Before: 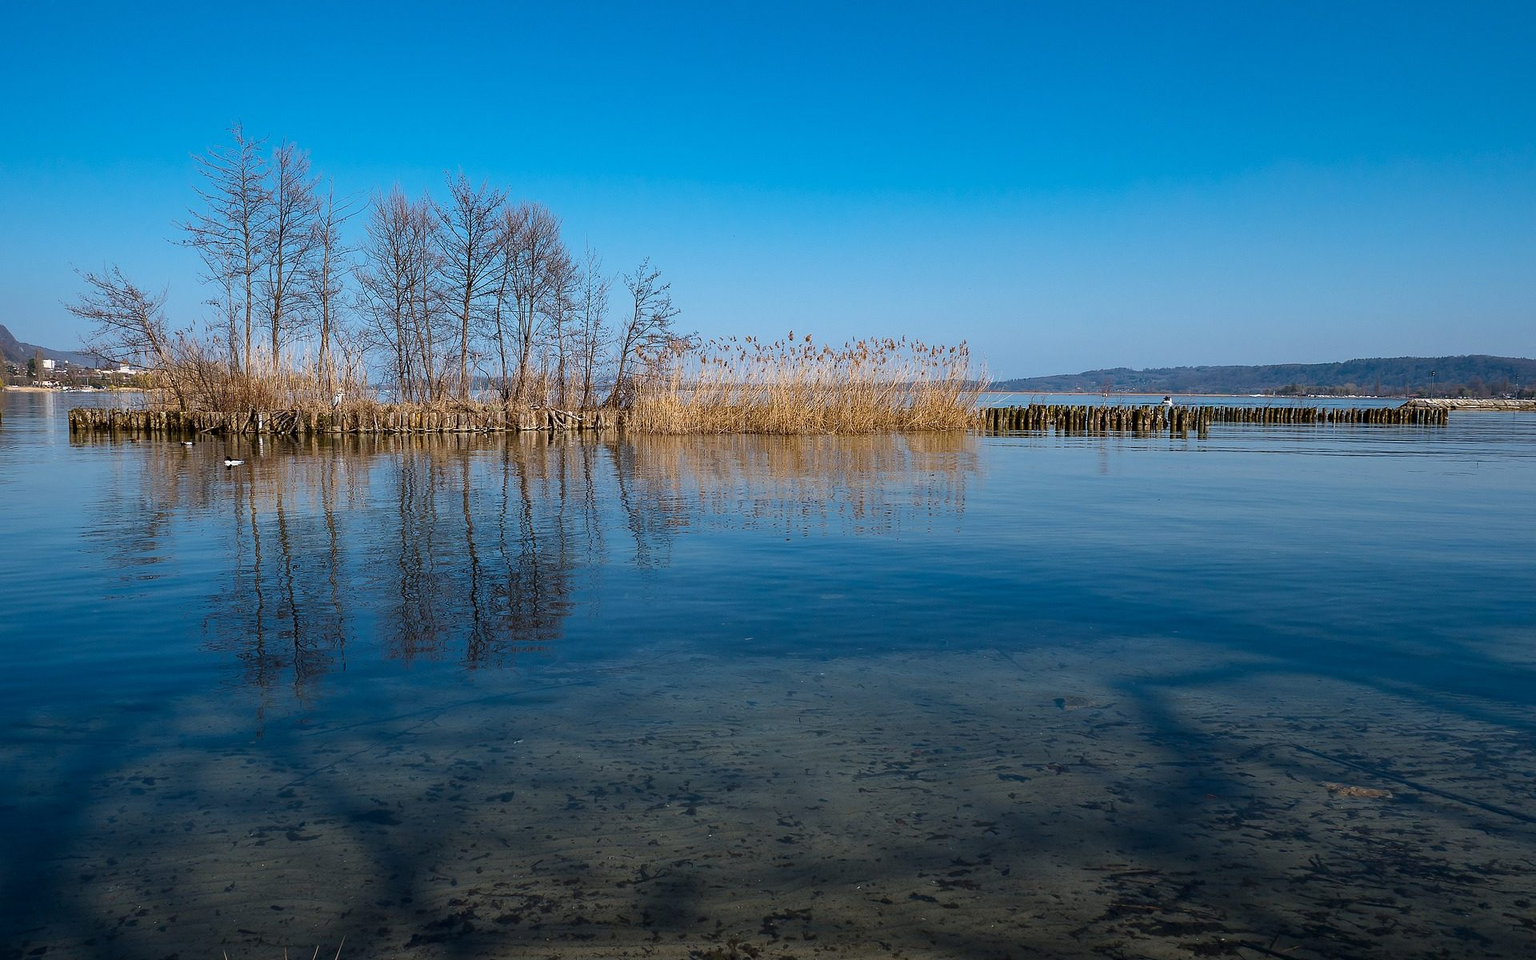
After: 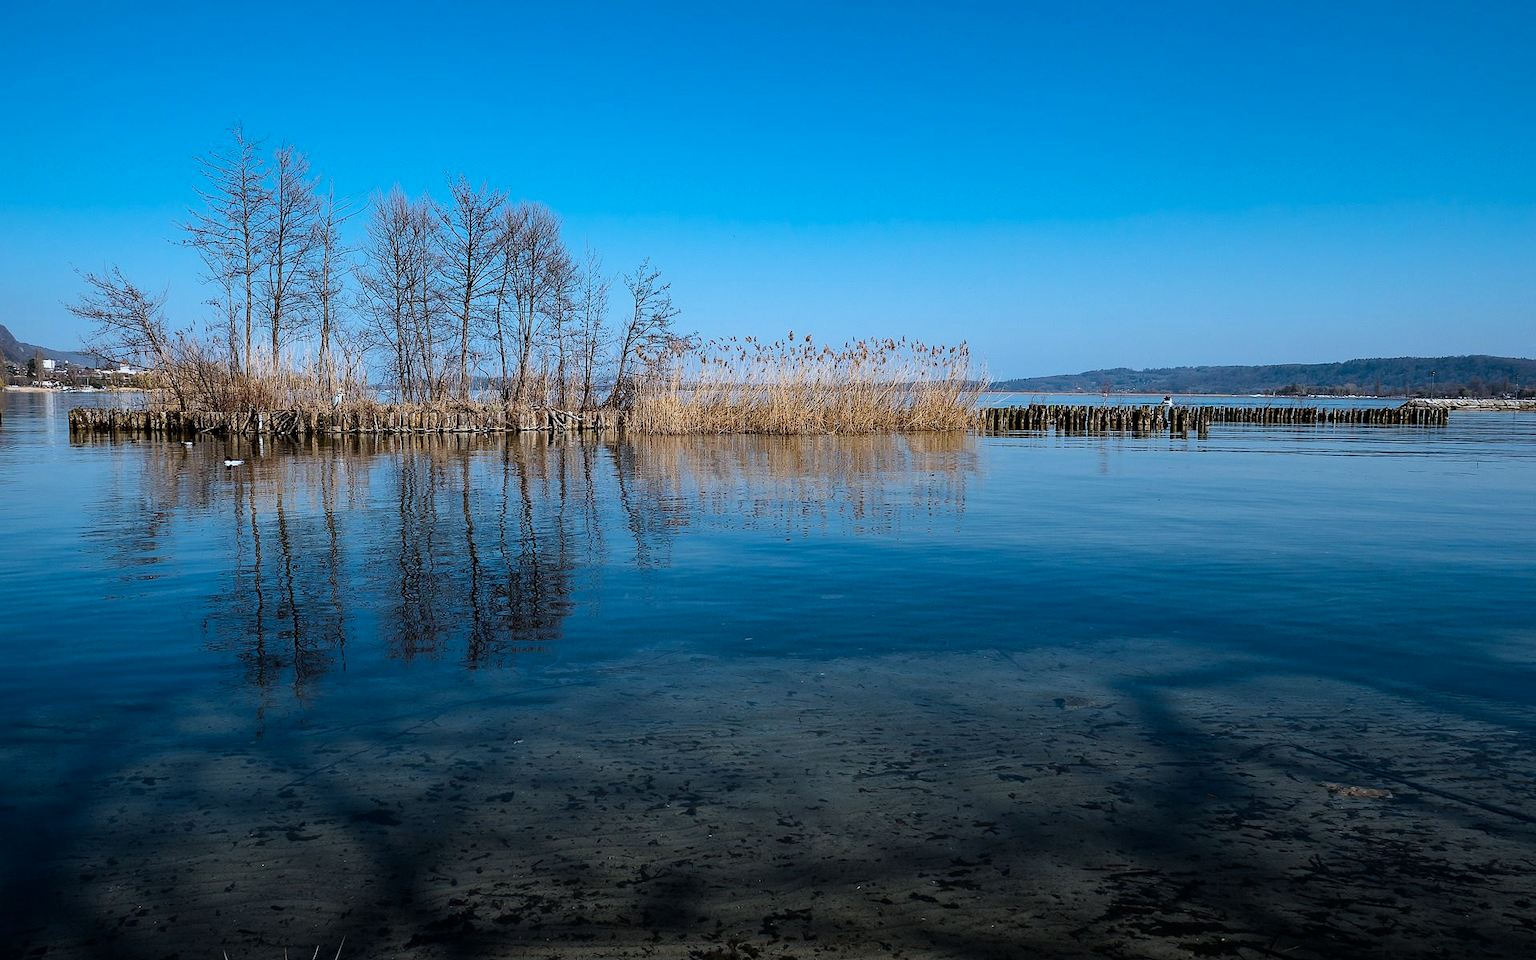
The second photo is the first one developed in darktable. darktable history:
color correction: highlights a* -4.18, highlights b* -10.81
filmic rgb: black relative exposure -8.07 EV, white relative exposure 3 EV, hardness 5.35, contrast 1.25
